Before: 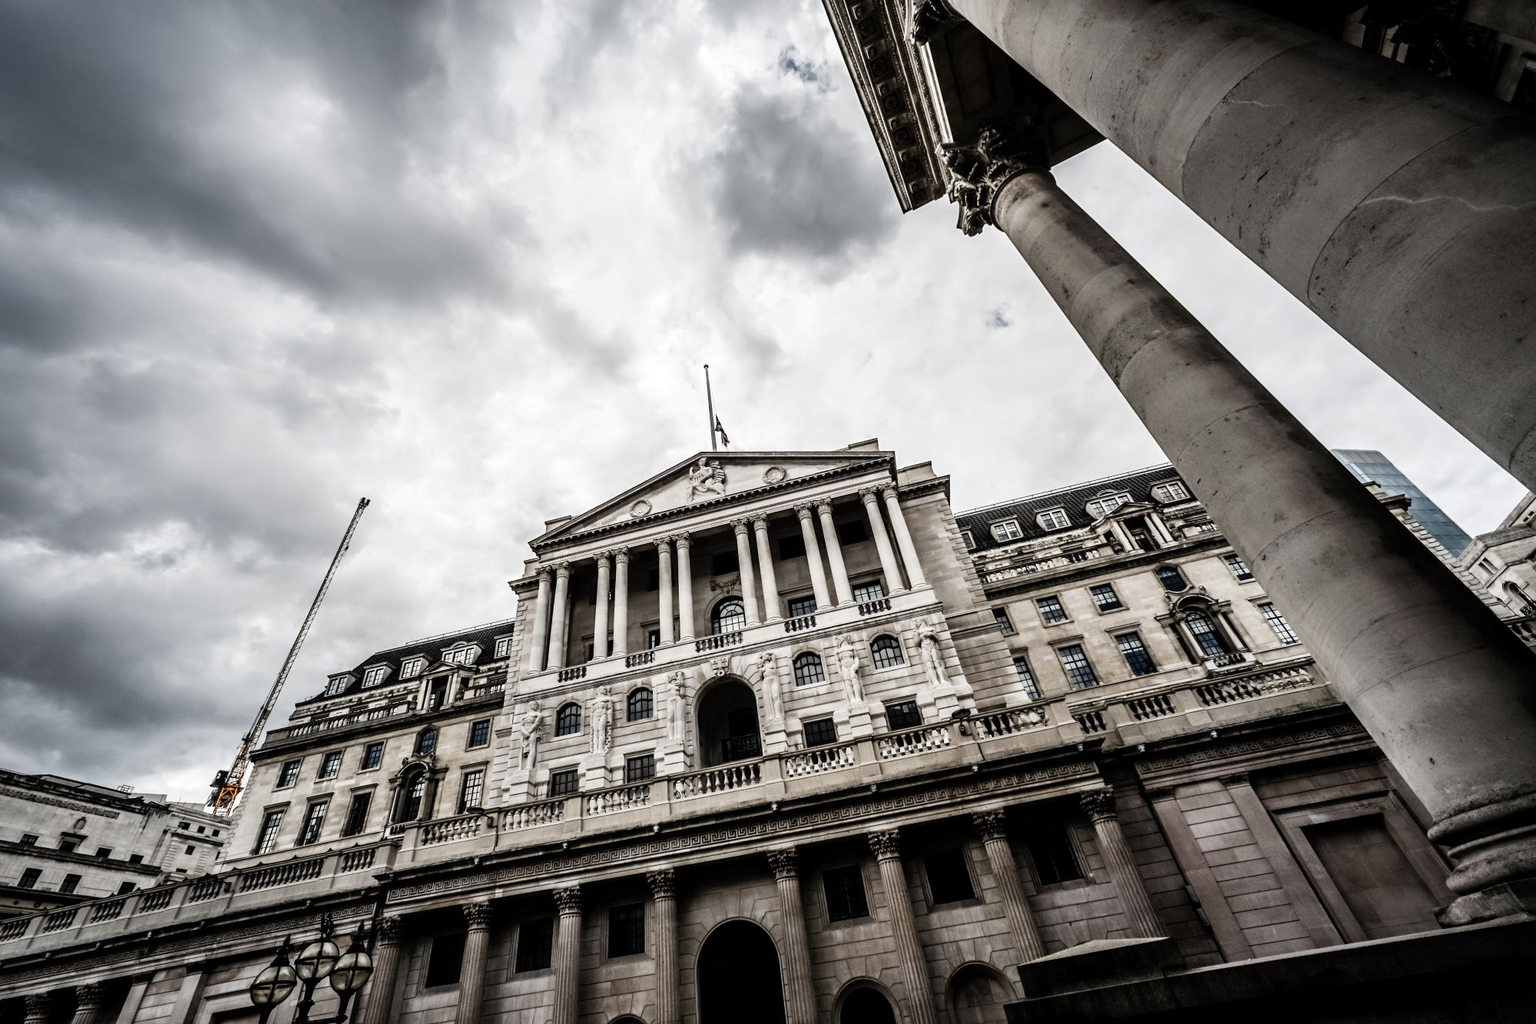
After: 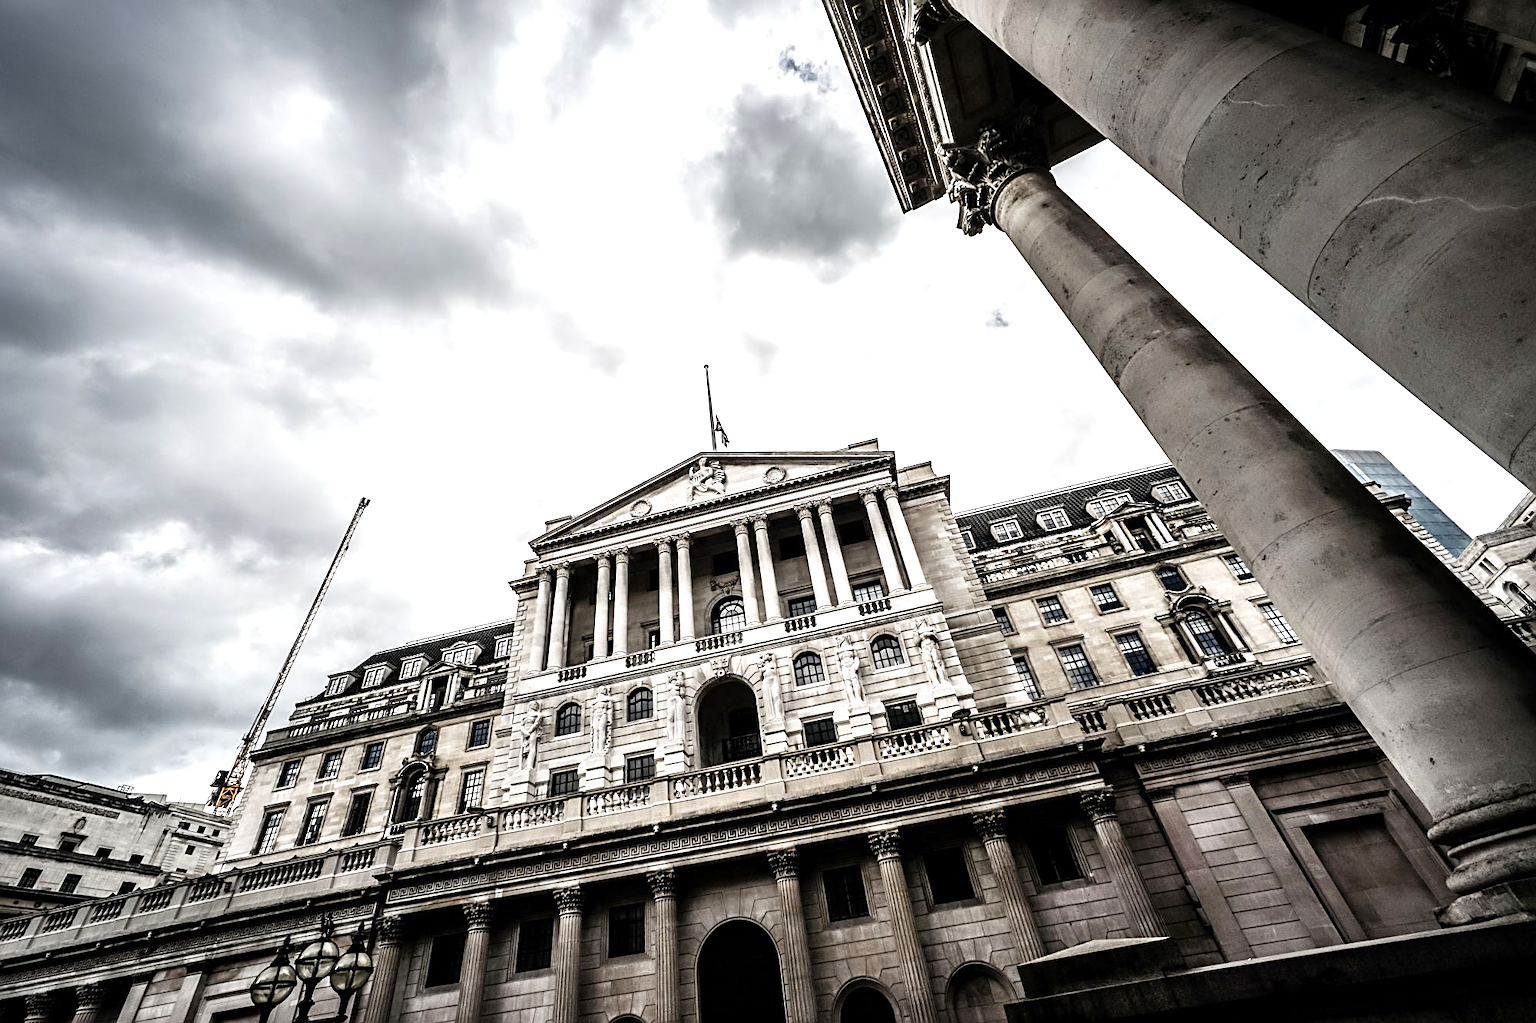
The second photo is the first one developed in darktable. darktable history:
sharpen: on, module defaults
exposure: exposure 0.496 EV, compensate highlight preservation false
